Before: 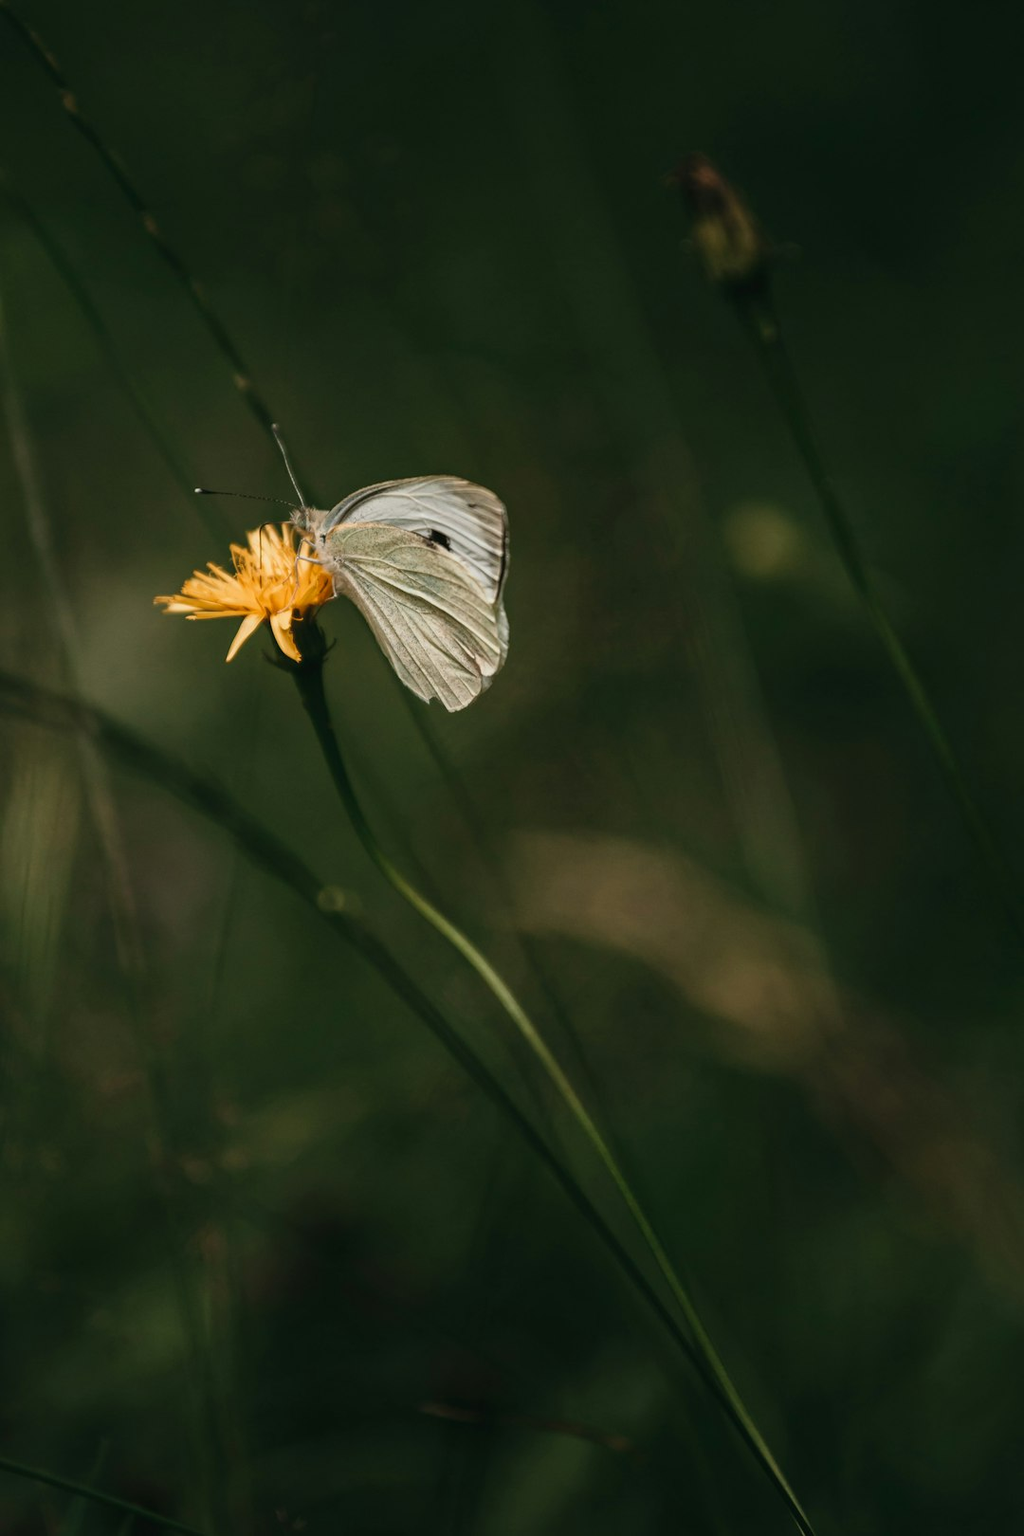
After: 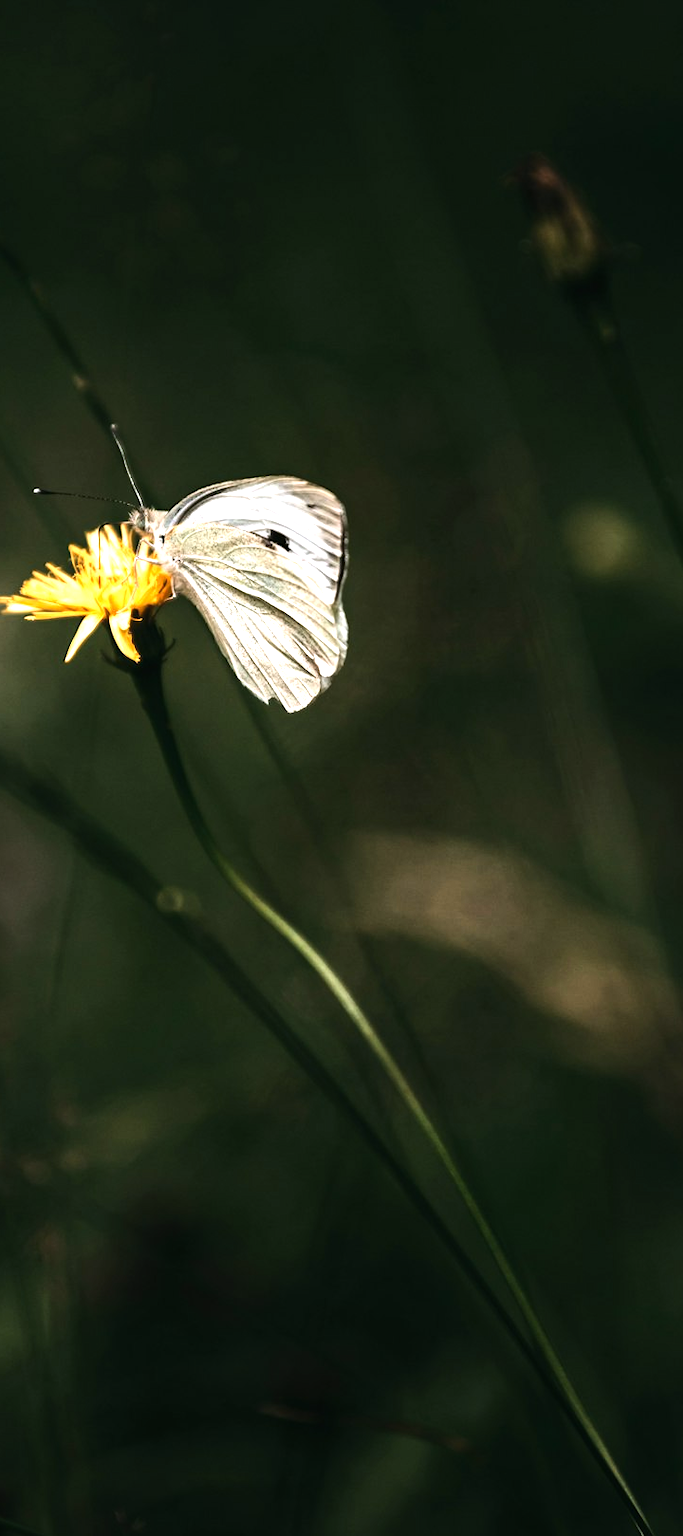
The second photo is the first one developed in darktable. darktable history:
white balance: red 1.004, blue 1.096
crop and rotate: left 15.754%, right 17.579%
tone equalizer: -8 EV -1.08 EV, -7 EV -1.01 EV, -6 EV -0.867 EV, -5 EV -0.578 EV, -3 EV 0.578 EV, -2 EV 0.867 EV, -1 EV 1.01 EV, +0 EV 1.08 EV, edges refinement/feathering 500, mask exposure compensation -1.57 EV, preserve details no
exposure: exposure 0.559 EV, compensate highlight preservation false
